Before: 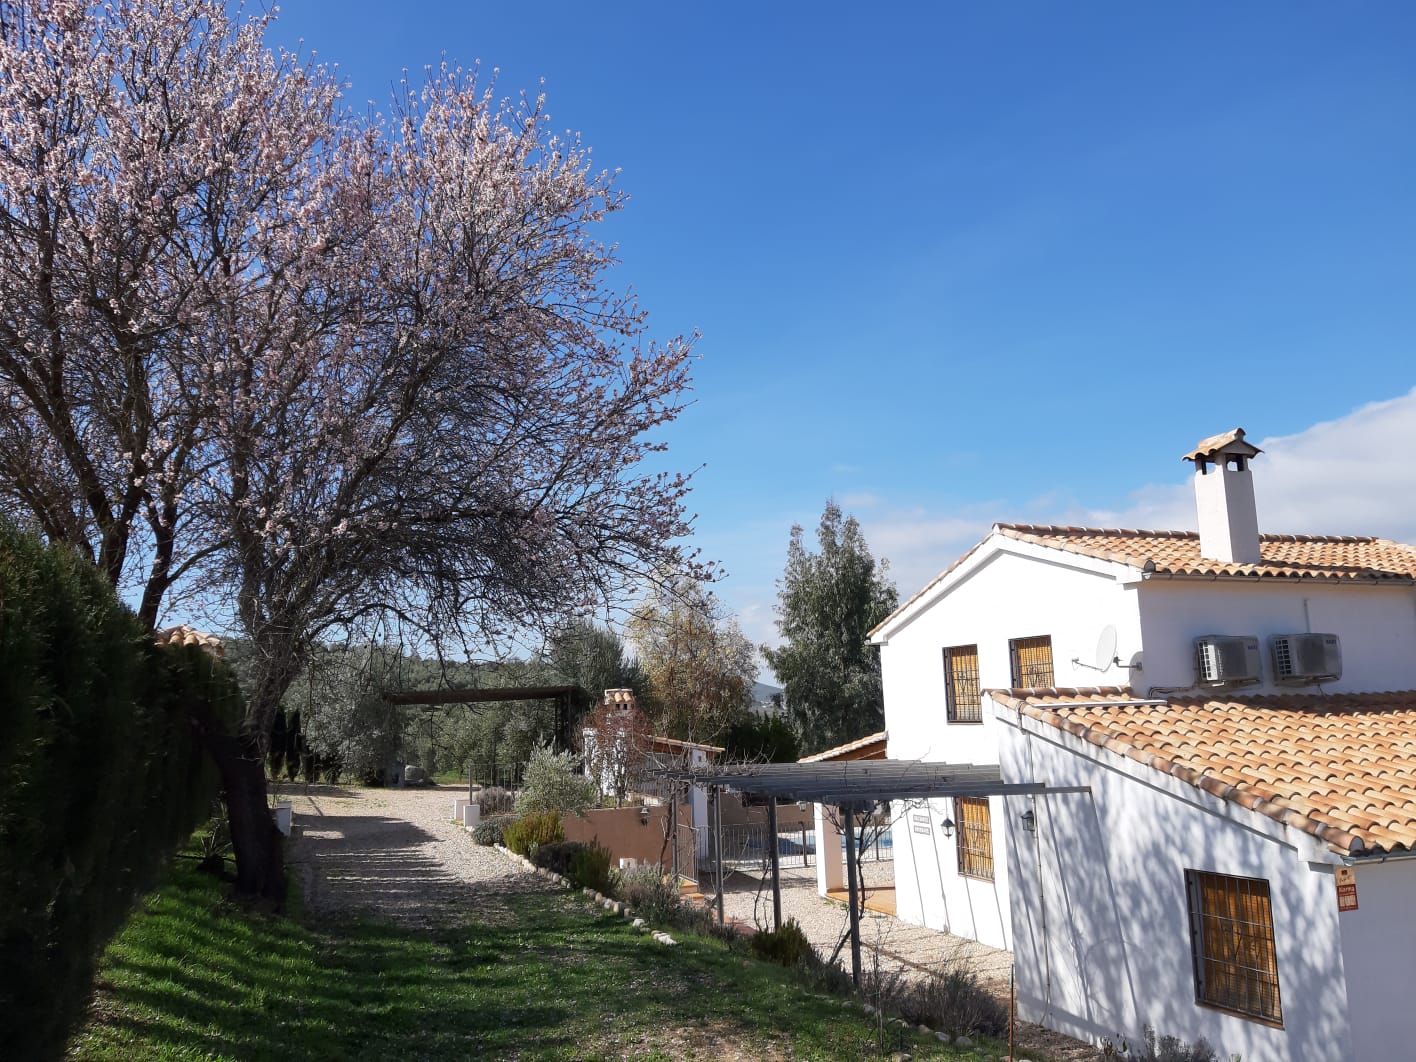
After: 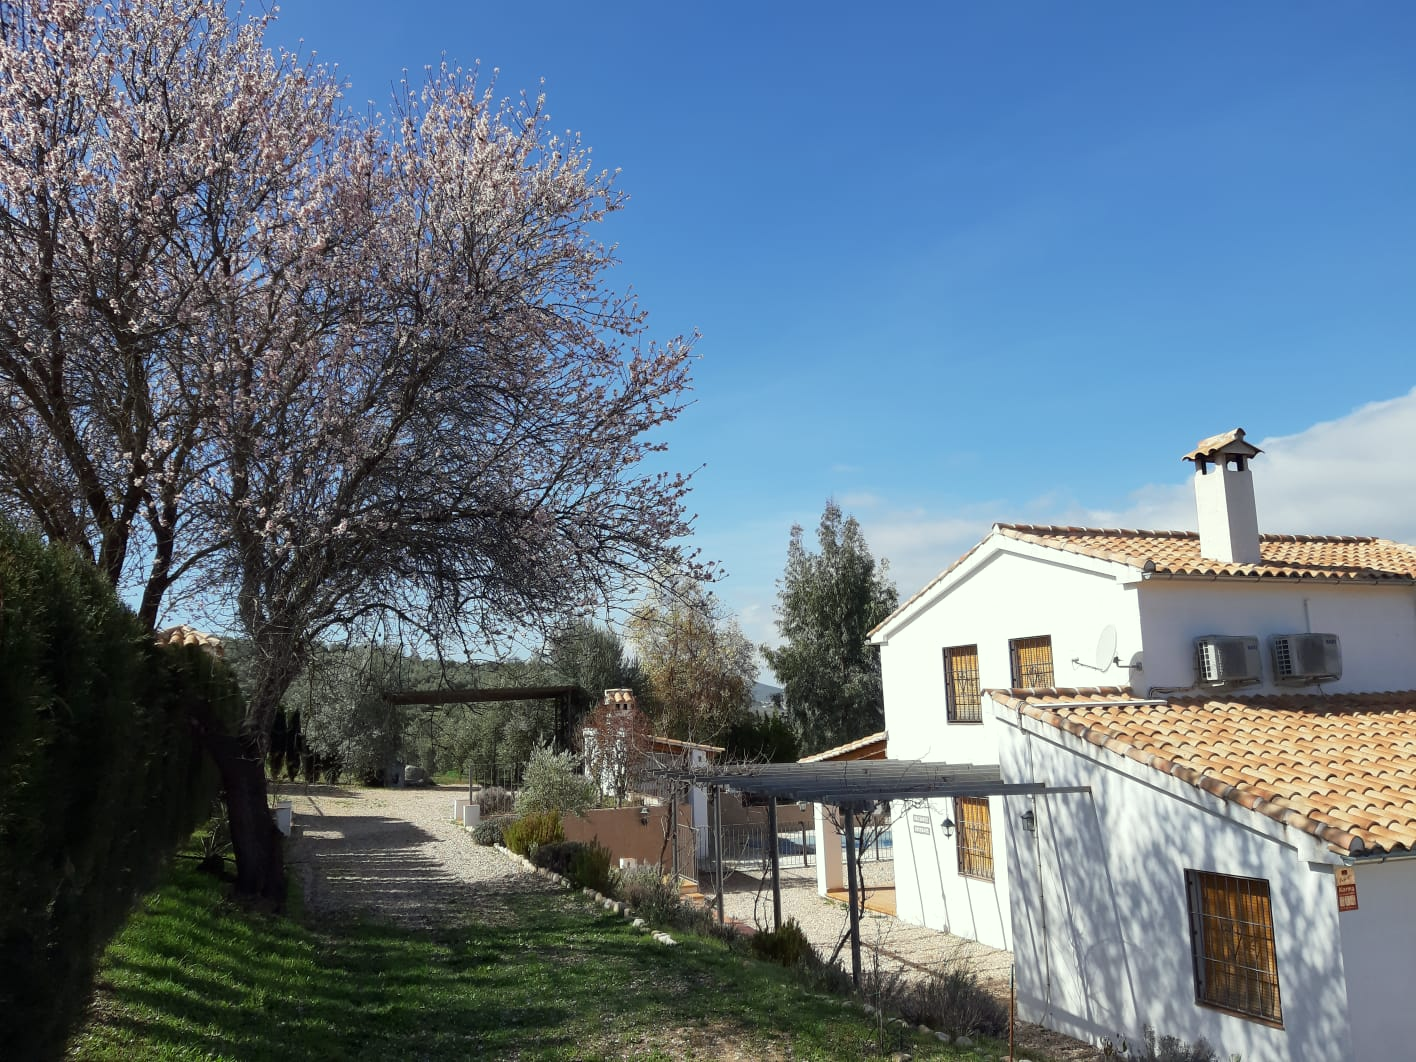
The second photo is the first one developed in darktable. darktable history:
color correction: highlights a* -4.58, highlights b* 5.06, saturation 0.97
